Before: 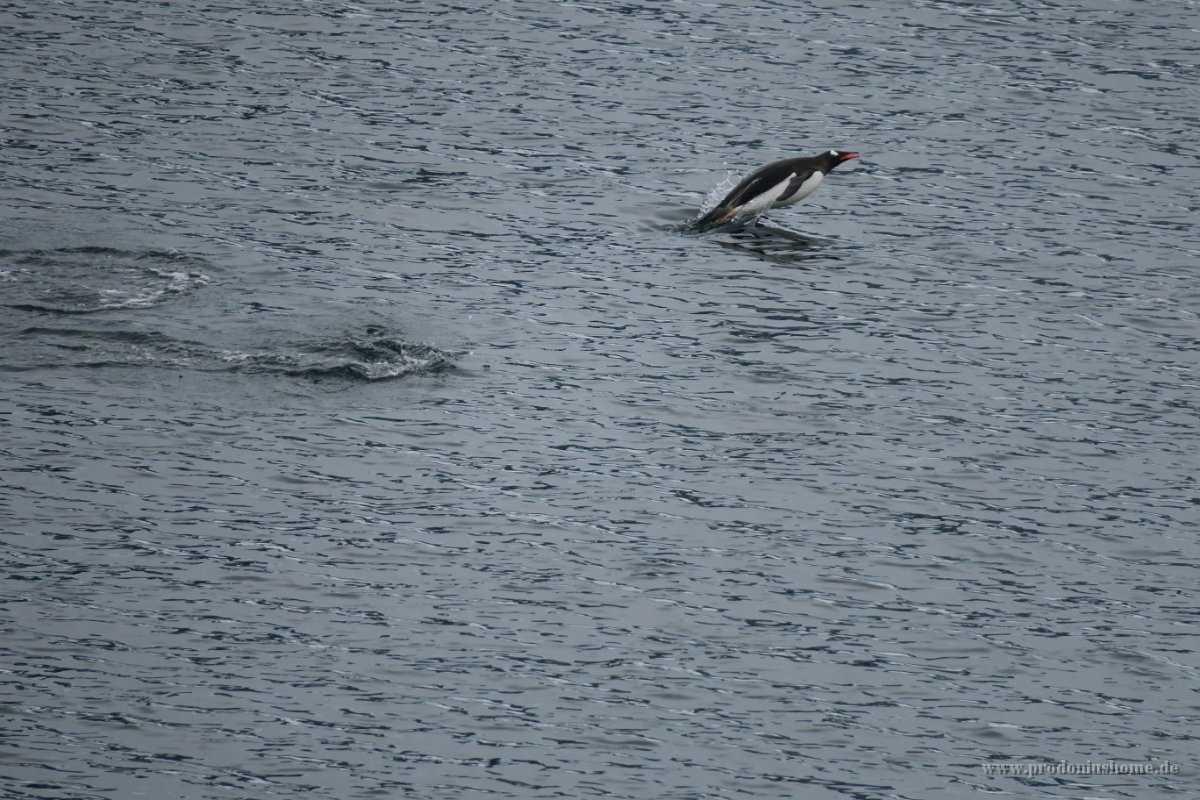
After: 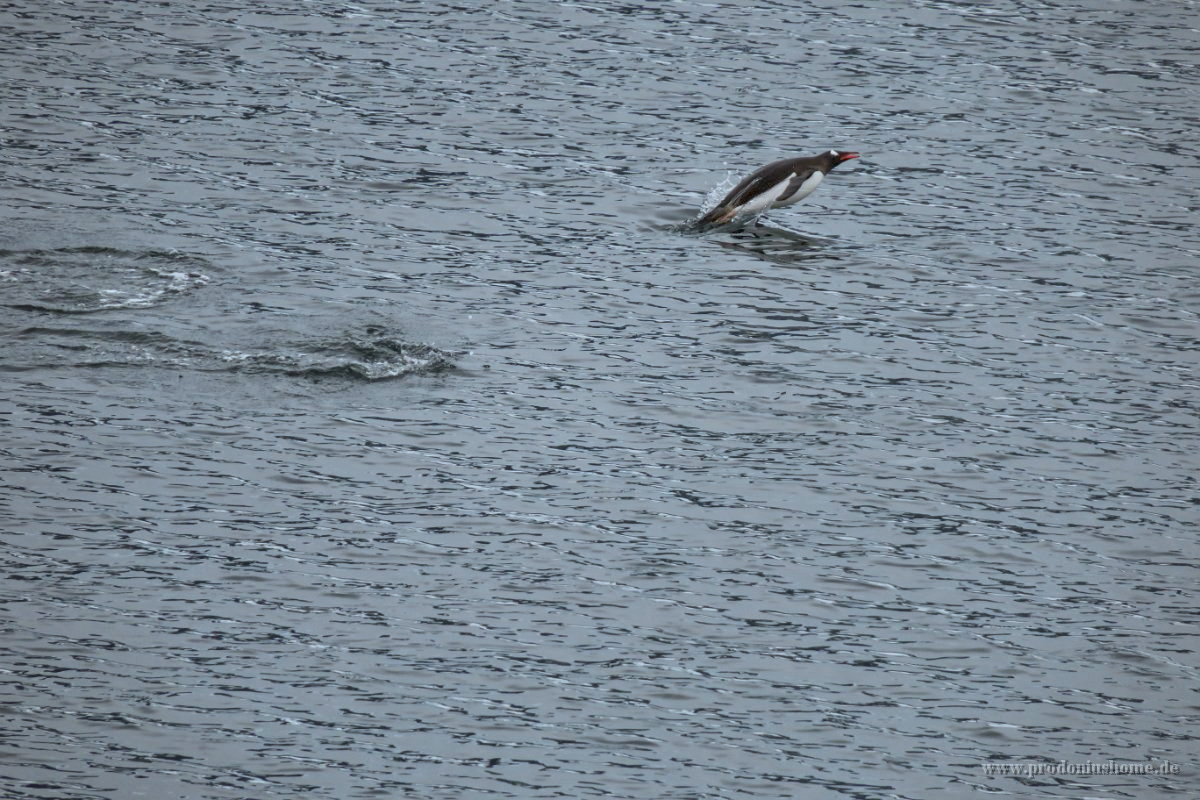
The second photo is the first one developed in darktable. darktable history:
color correction: highlights a* -3.07, highlights b* -6.66, shadows a* 3.13, shadows b* 5.33
tone equalizer: -7 EV 0.159 EV, -6 EV 0.584 EV, -5 EV 1.15 EV, -4 EV 1.34 EV, -3 EV 1.18 EV, -2 EV 0.6 EV, -1 EV 0.151 EV
vignetting: fall-off radius 81.06%, unbound false
local contrast: on, module defaults
